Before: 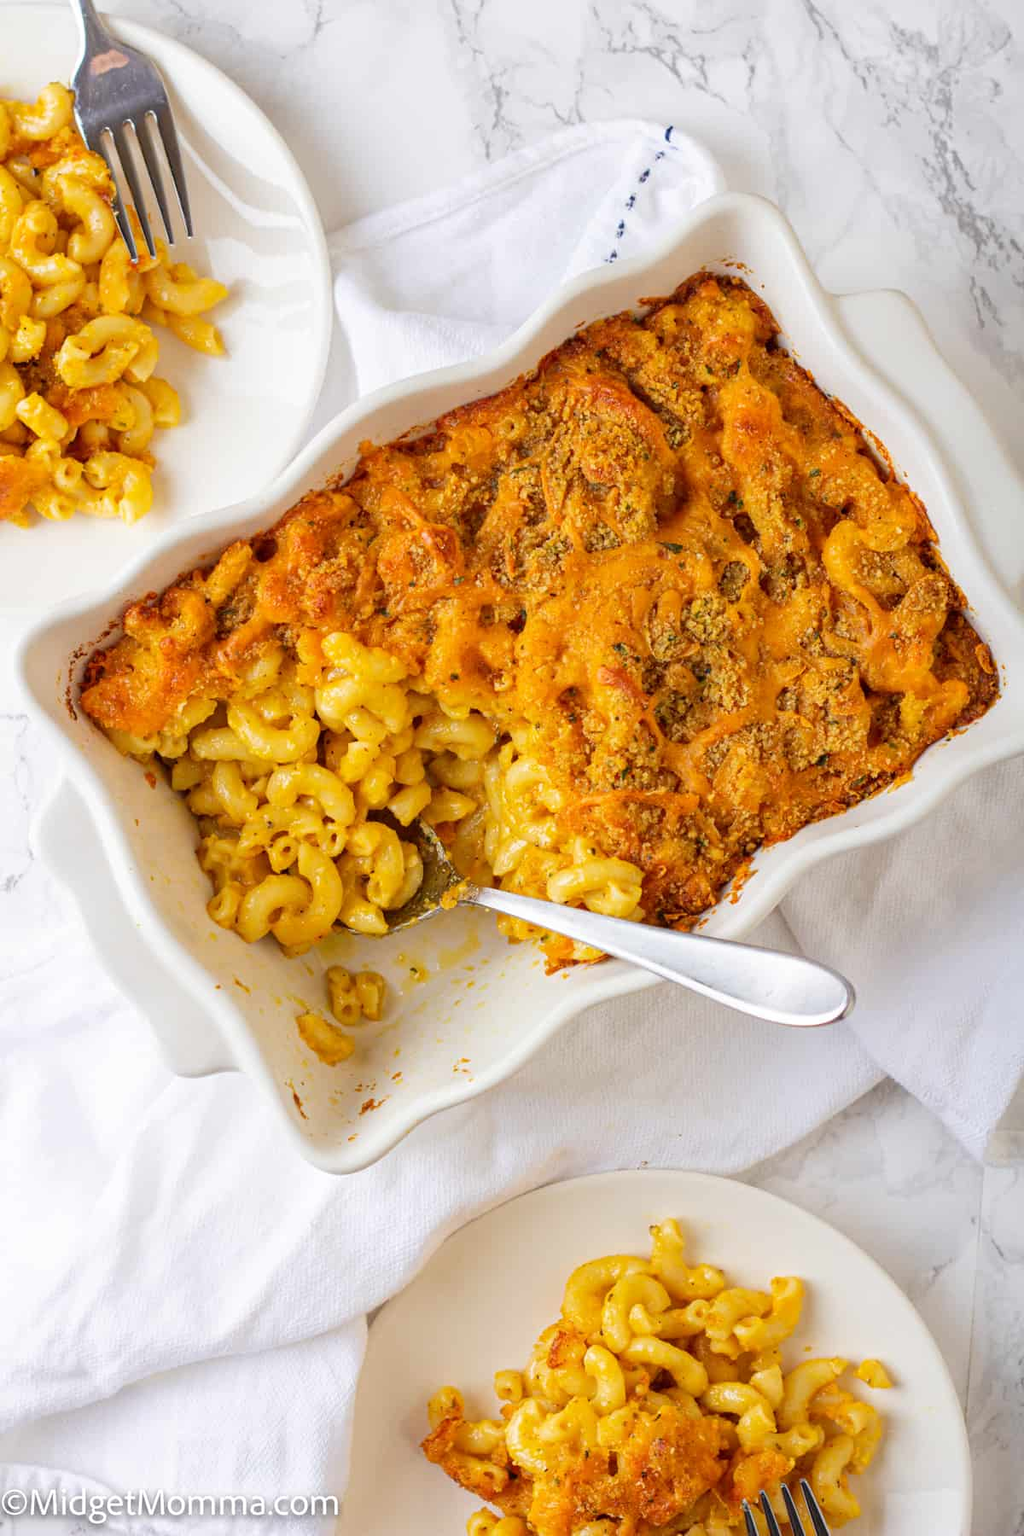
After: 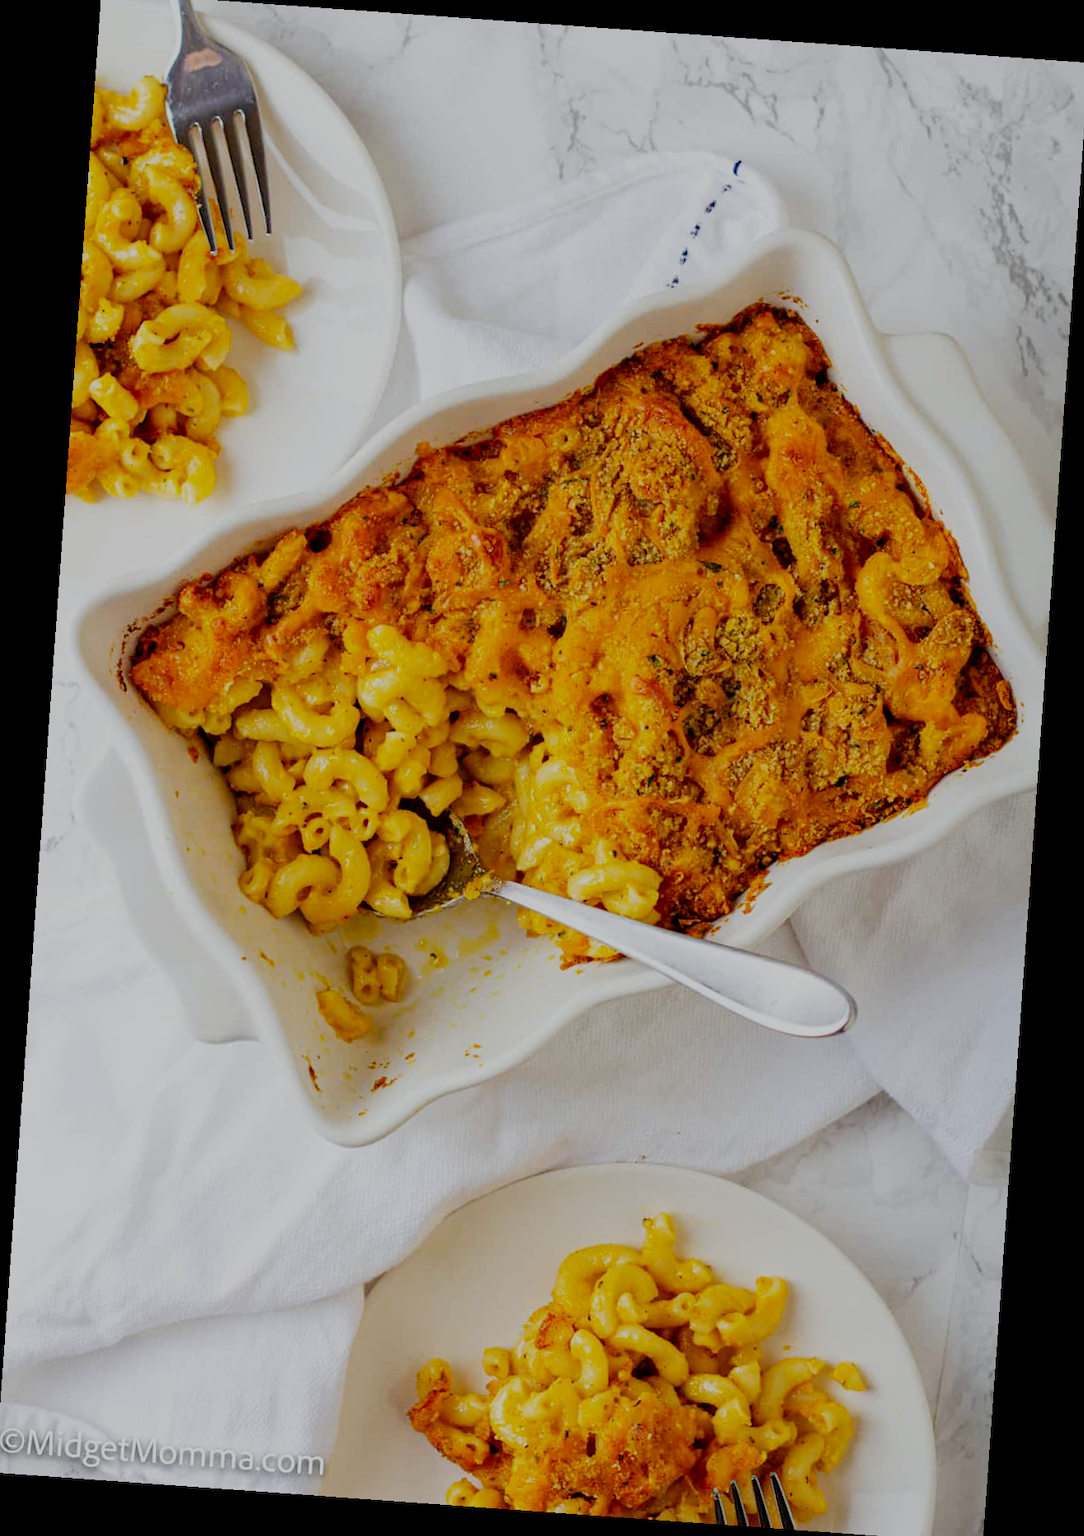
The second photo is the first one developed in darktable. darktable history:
crop: left 0.434%, top 0.485%, right 0.244%, bottom 0.386%
tone curve: curves: ch0 [(0, 0) (0.584, 0.595) (1, 1)], preserve colors none
filmic rgb: middle gray luminance 29%, black relative exposure -10.3 EV, white relative exposure 5.5 EV, threshold 6 EV, target black luminance 0%, hardness 3.95, latitude 2.04%, contrast 1.132, highlights saturation mix 5%, shadows ↔ highlights balance 15.11%, preserve chrominance no, color science v3 (2019), use custom middle-gray values true, iterations of high-quality reconstruction 0, enable highlight reconstruction true
white balance: red 0.978, blue 0.999
rotate and perspective: rotation 4.1°, automatic cropping off
